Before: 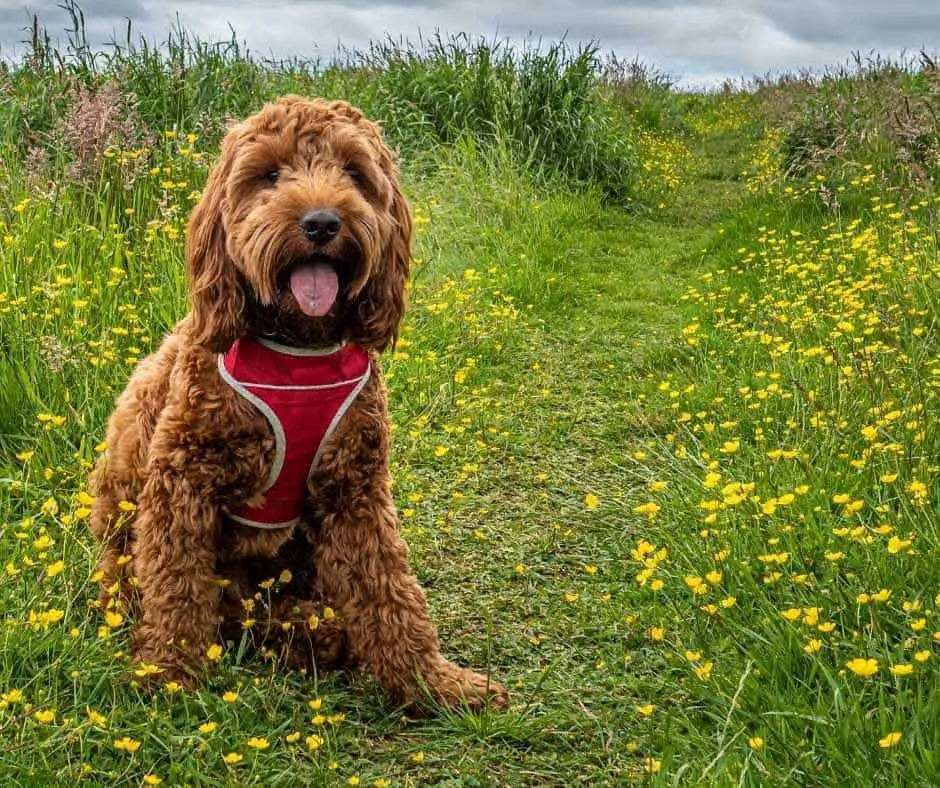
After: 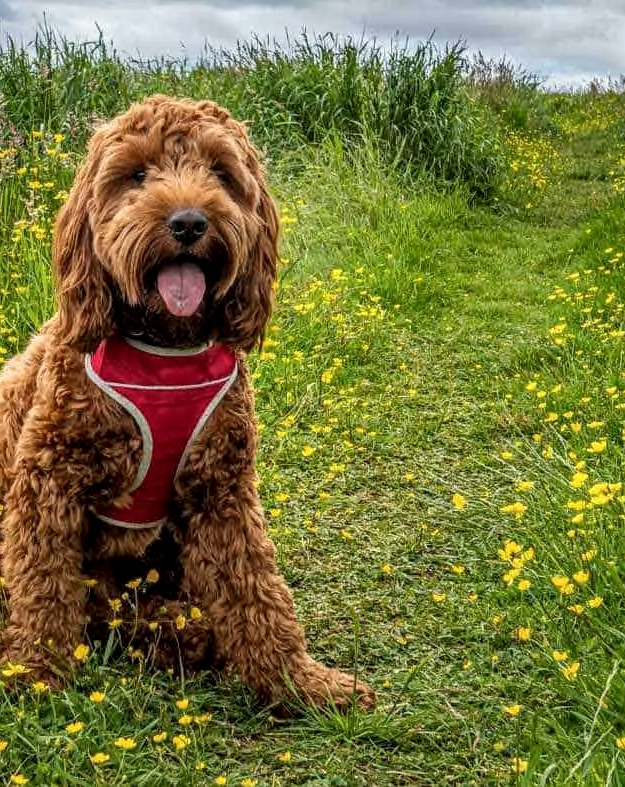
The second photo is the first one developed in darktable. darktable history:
local contrast: on, module defaults
crop and rotate: left 14.3%, right 19.166%
